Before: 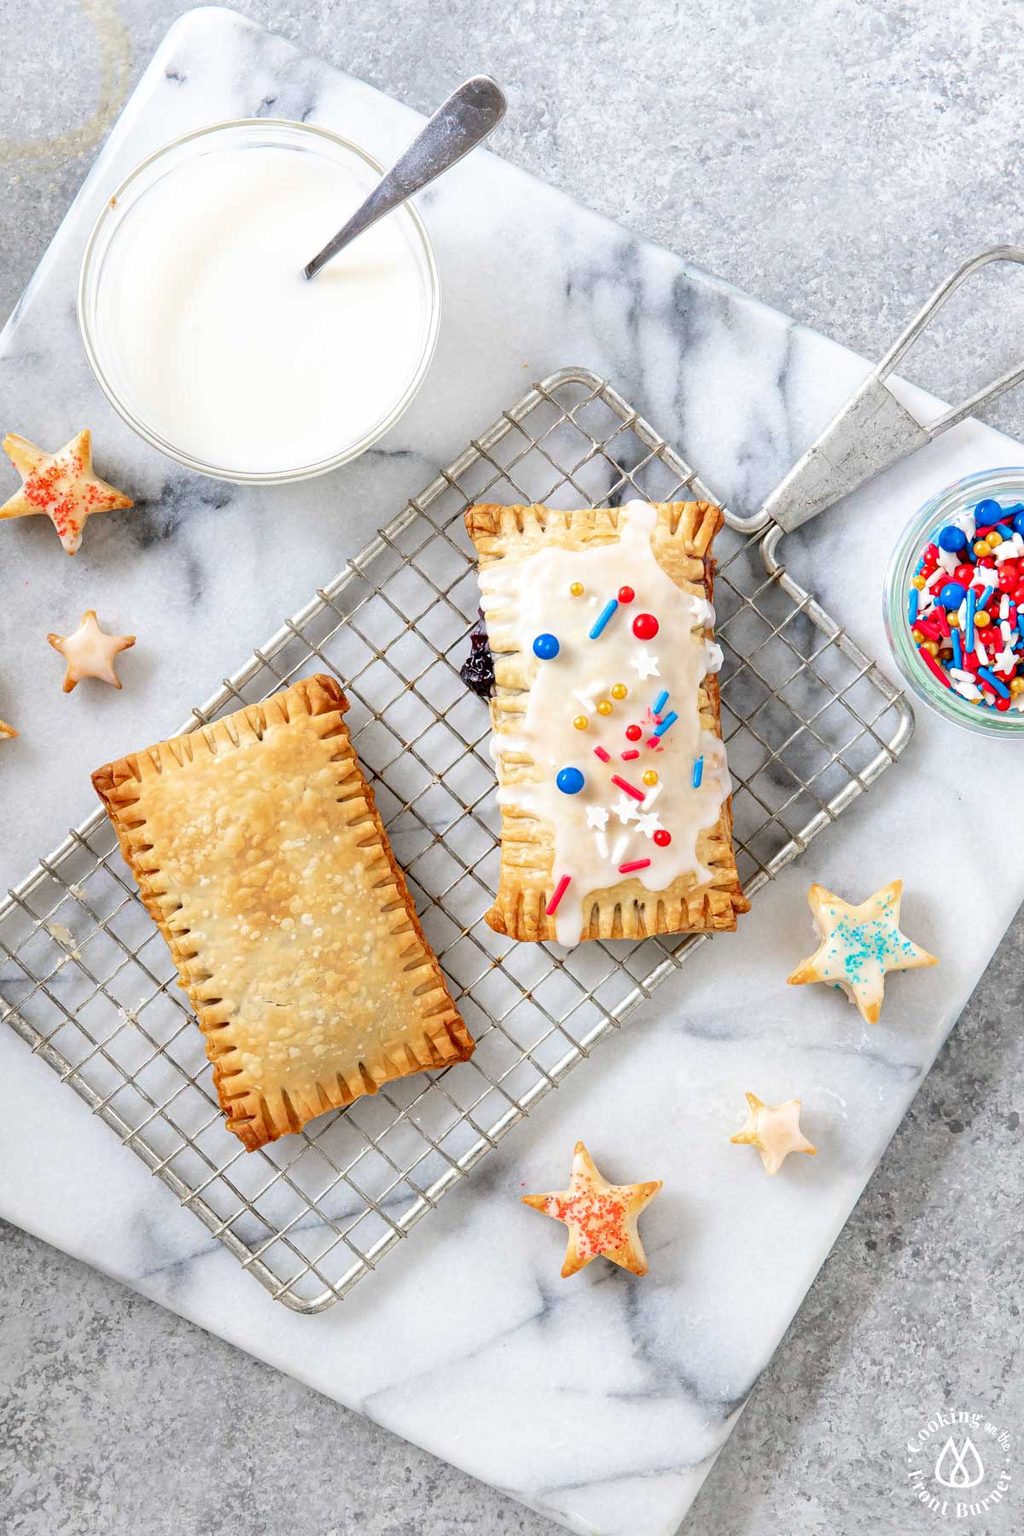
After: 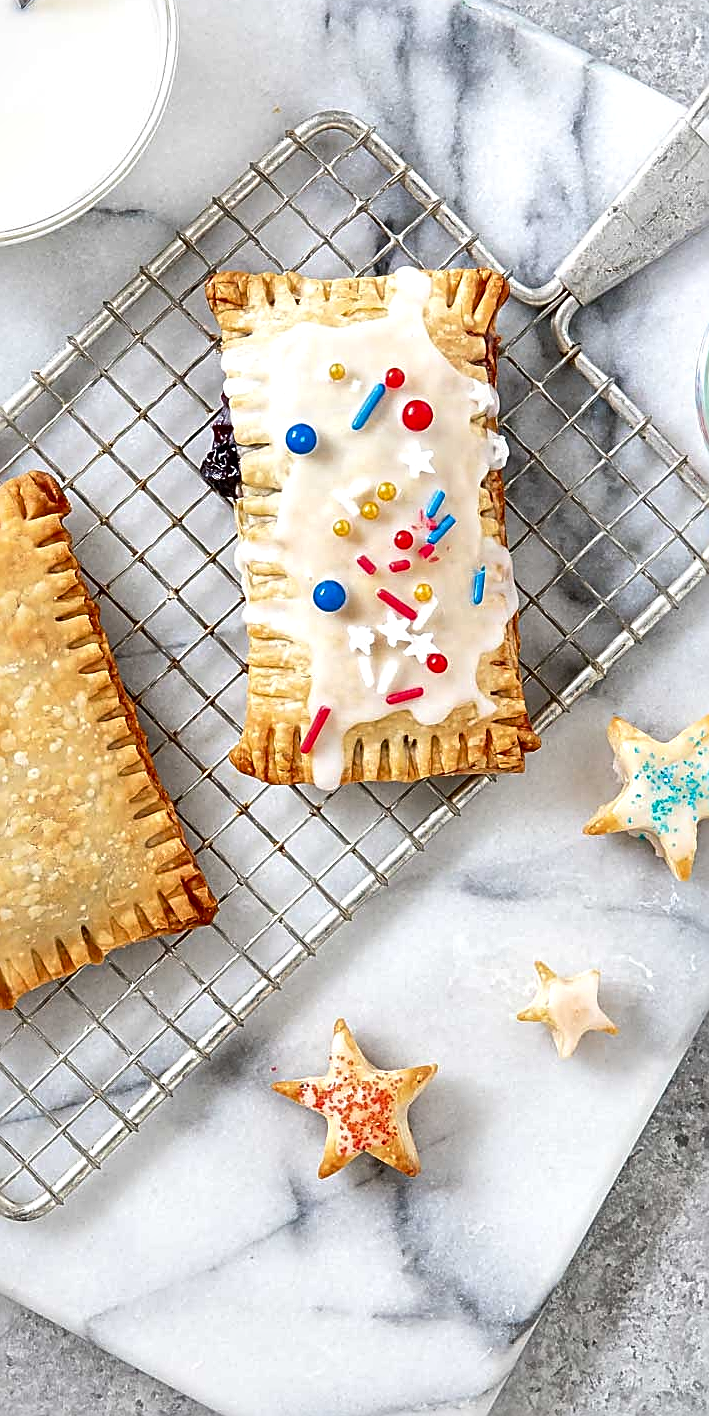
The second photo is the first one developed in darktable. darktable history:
local contrast: mode bilateral grid, contrast 25, coarseness 60, detail 151%, midtone range 0.2
sharpen: amount 1
crop and rotate: left 28.256%, top 17.734%, right 12.656%, bottom 3.573%
